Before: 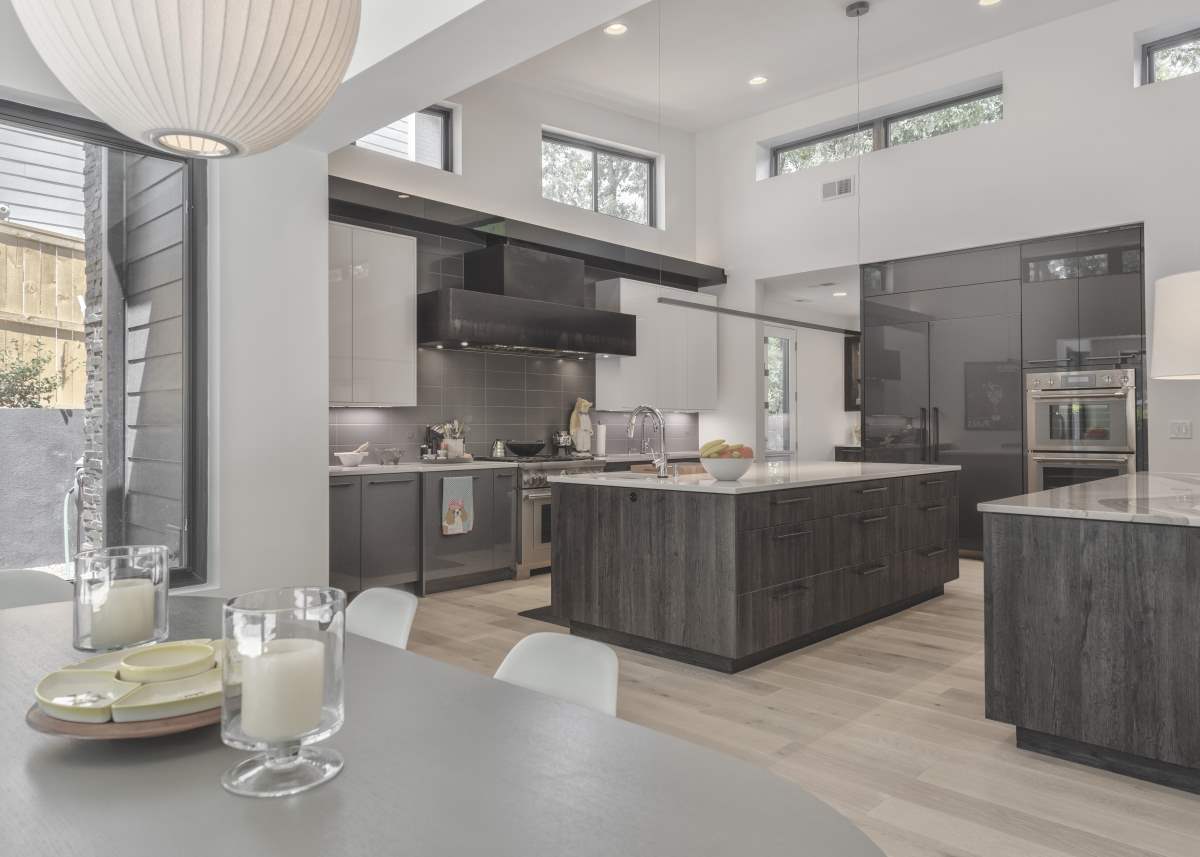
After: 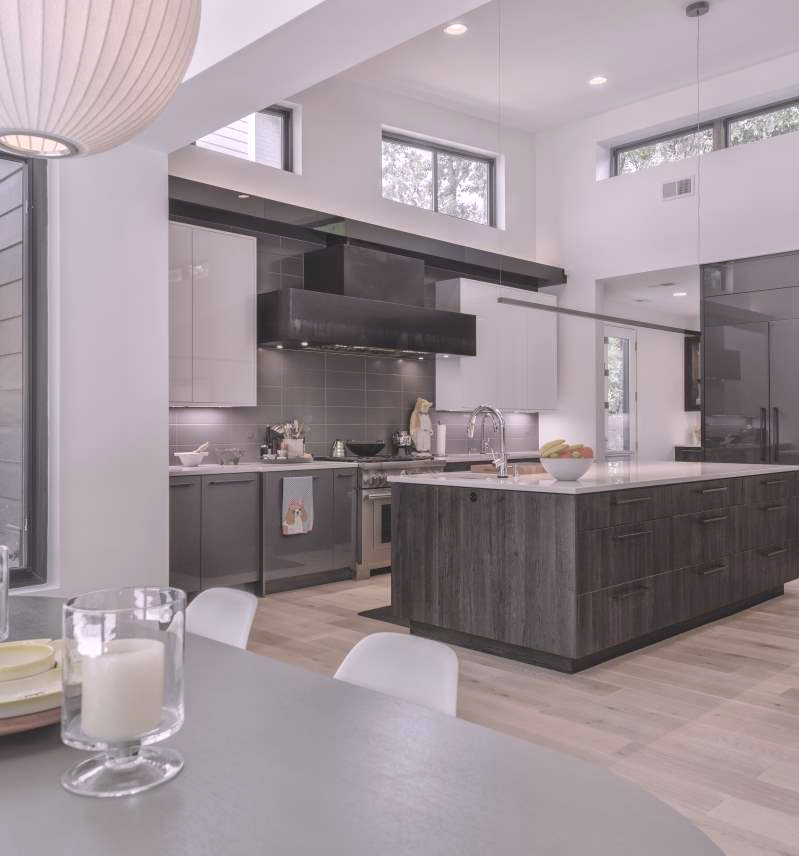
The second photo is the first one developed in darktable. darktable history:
crop and rotate: left 13.409%, right 19.924%
white balance: red 1.05, blue 1.072
